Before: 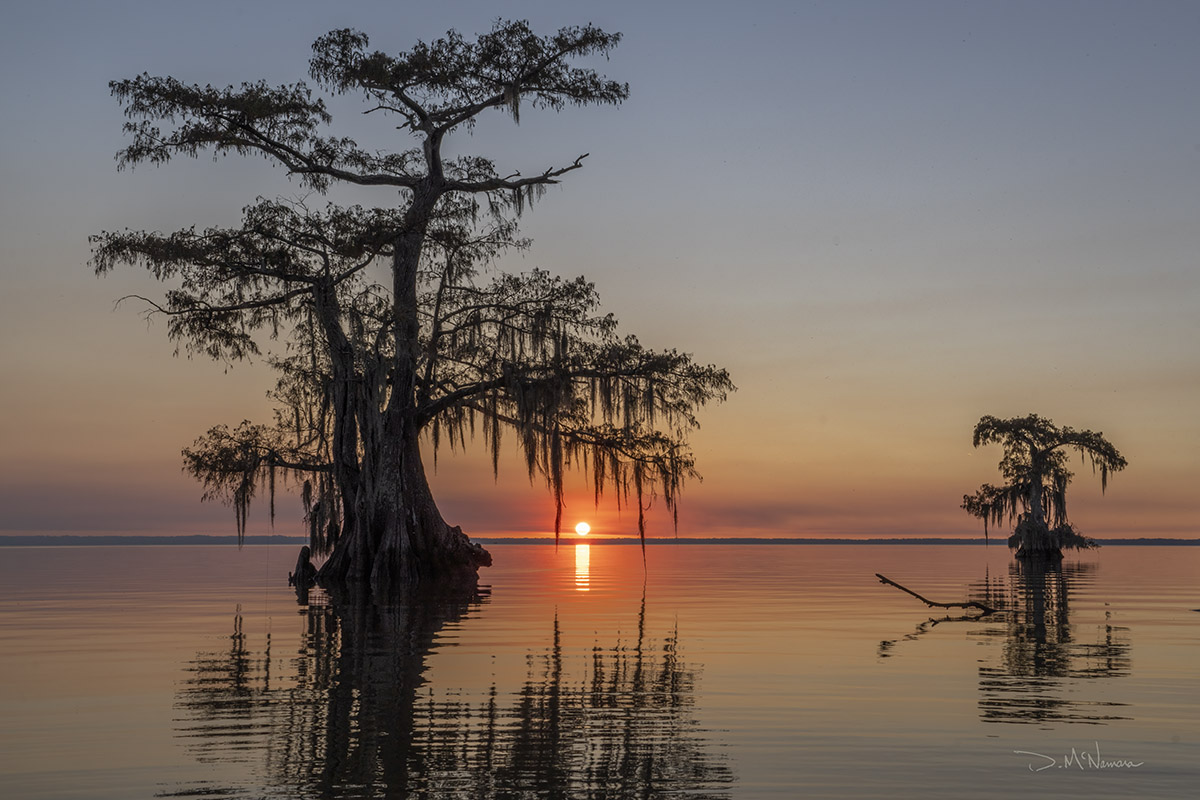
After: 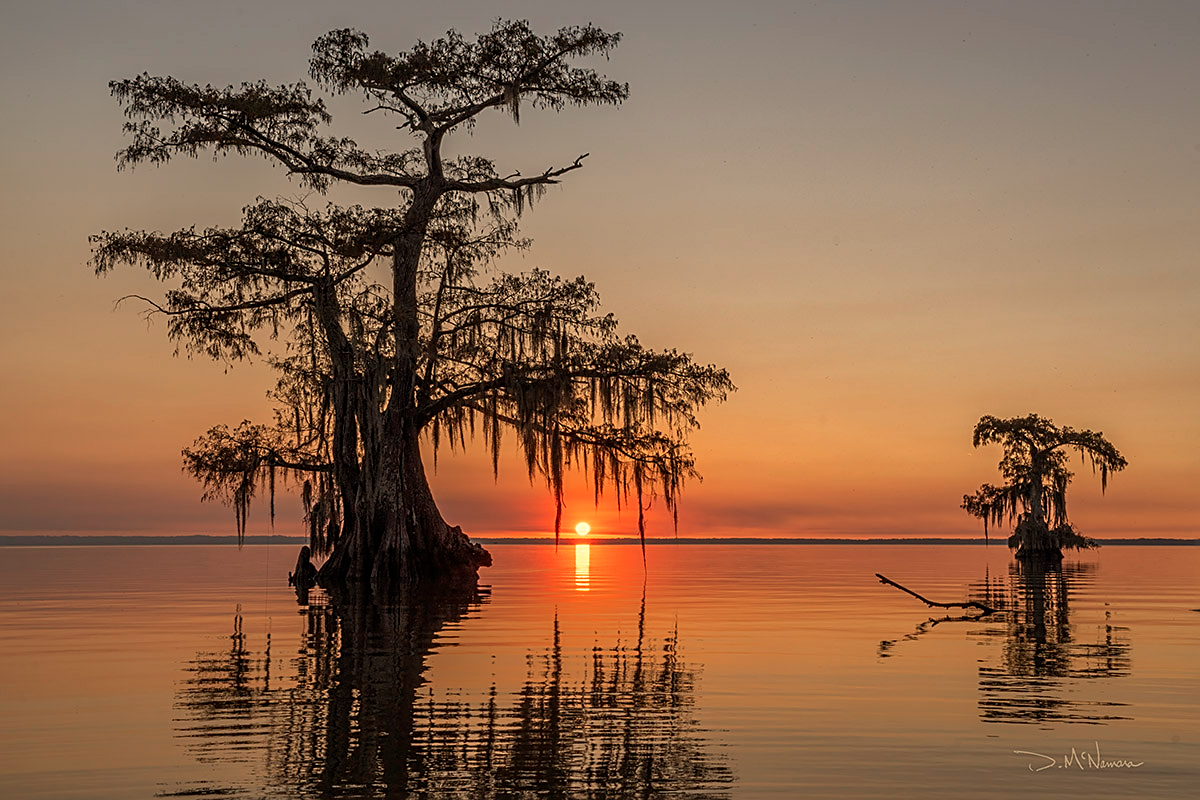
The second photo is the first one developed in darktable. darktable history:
white balance: red 1.138, green 0.996, blue 0.812
sharpen: on, module defaults
